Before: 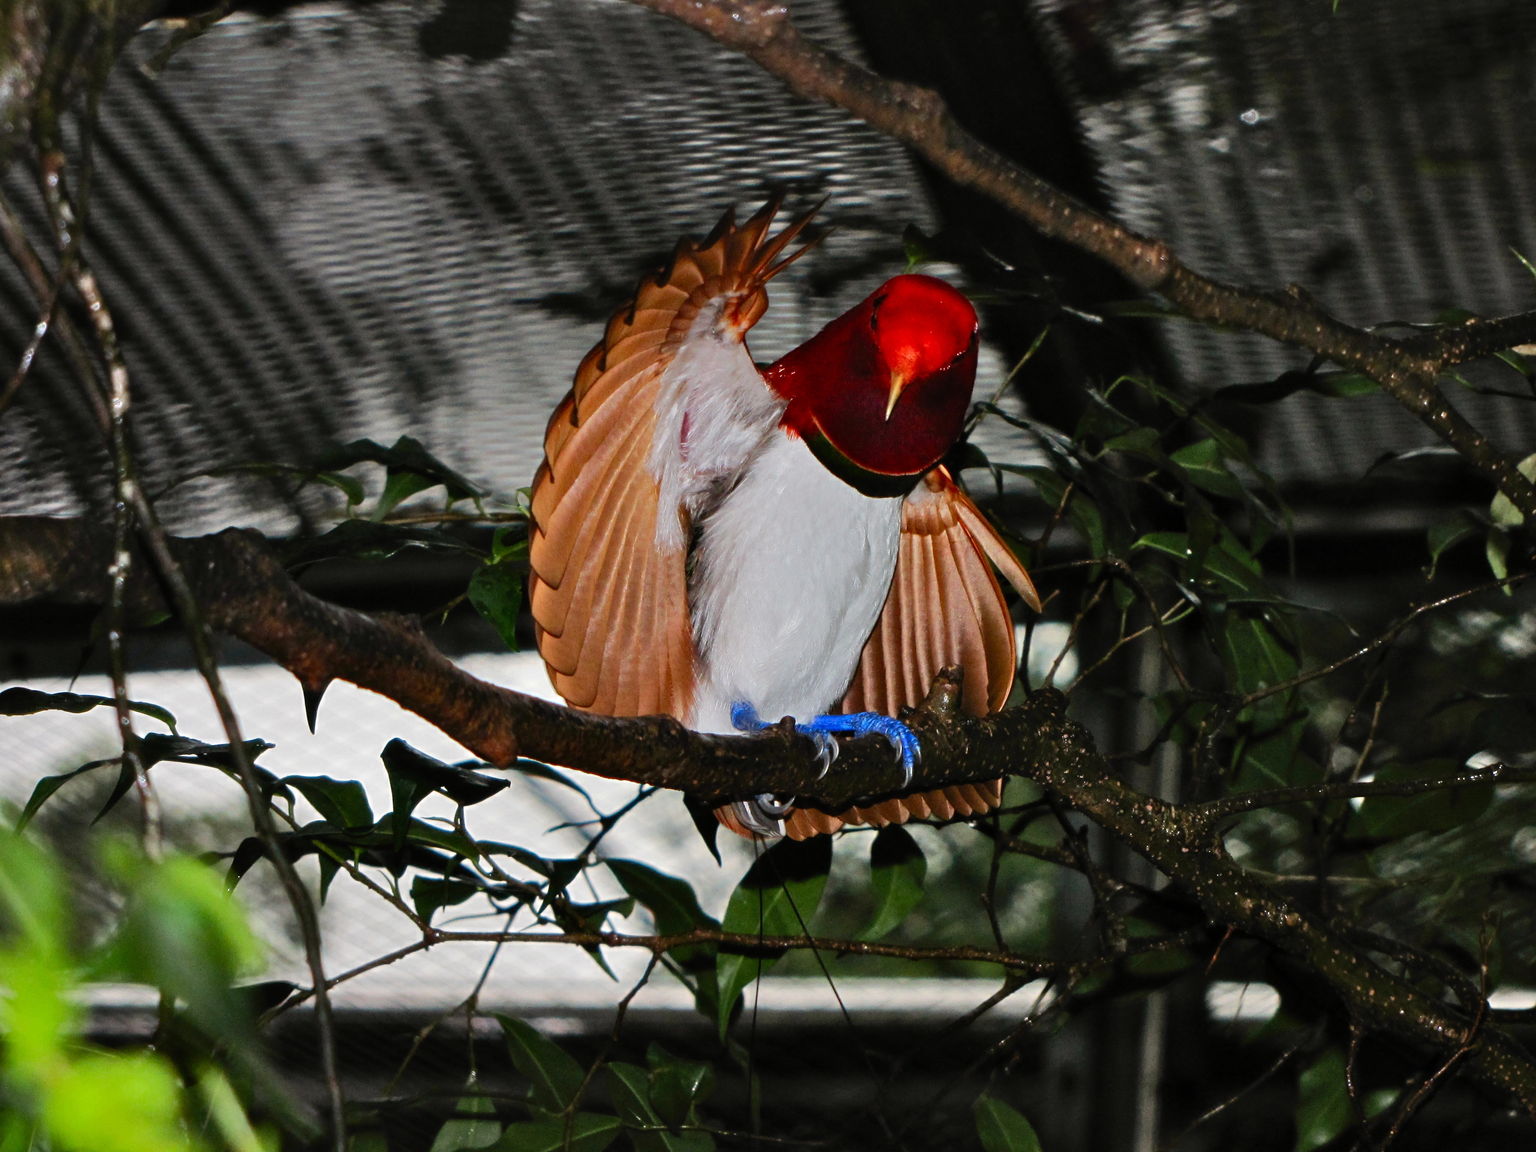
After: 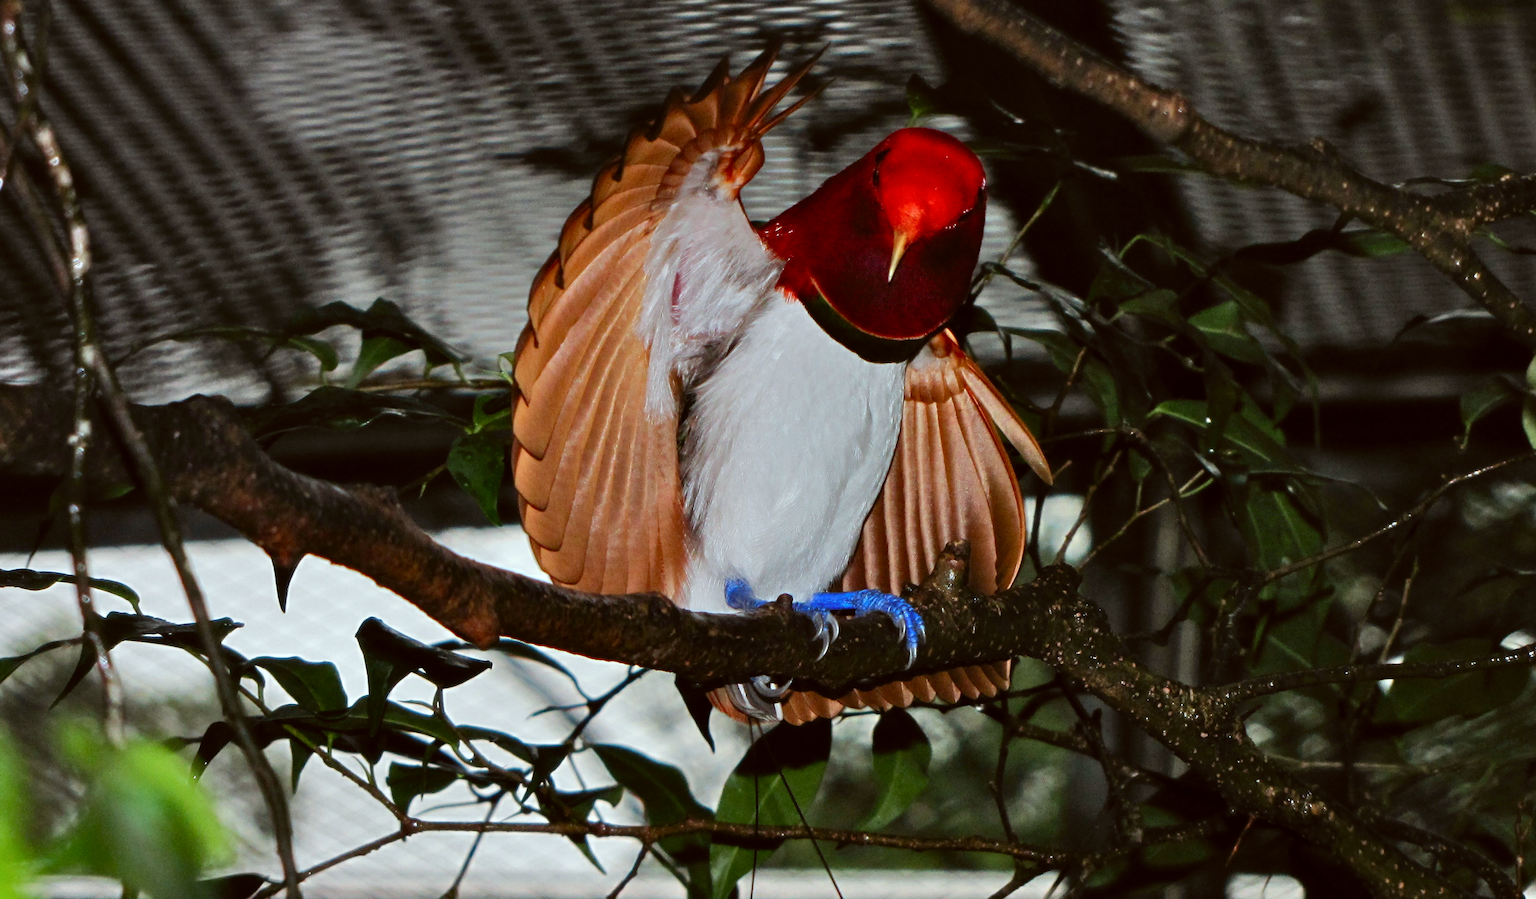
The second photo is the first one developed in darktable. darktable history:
crop and rotate: left 2.903%, top 13.351%, right 2.327%, bottom 12.644%
color correction: highlights a* -4.89, highlights b* -3.78, shadows a* 4.01, shadows b* 4.38
